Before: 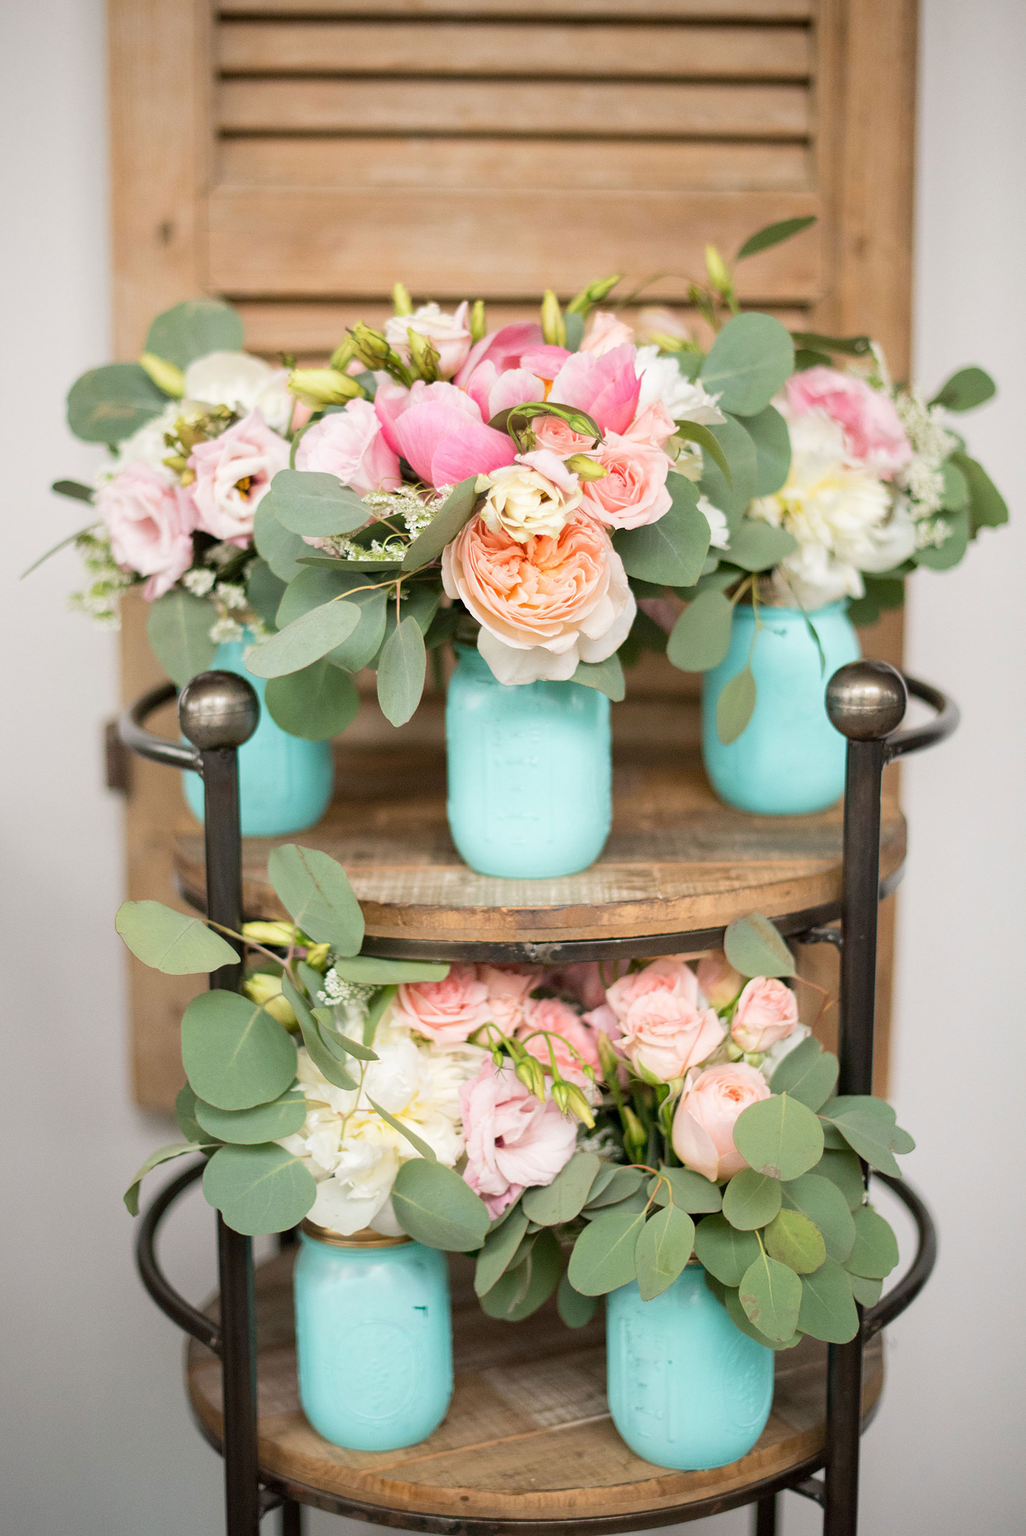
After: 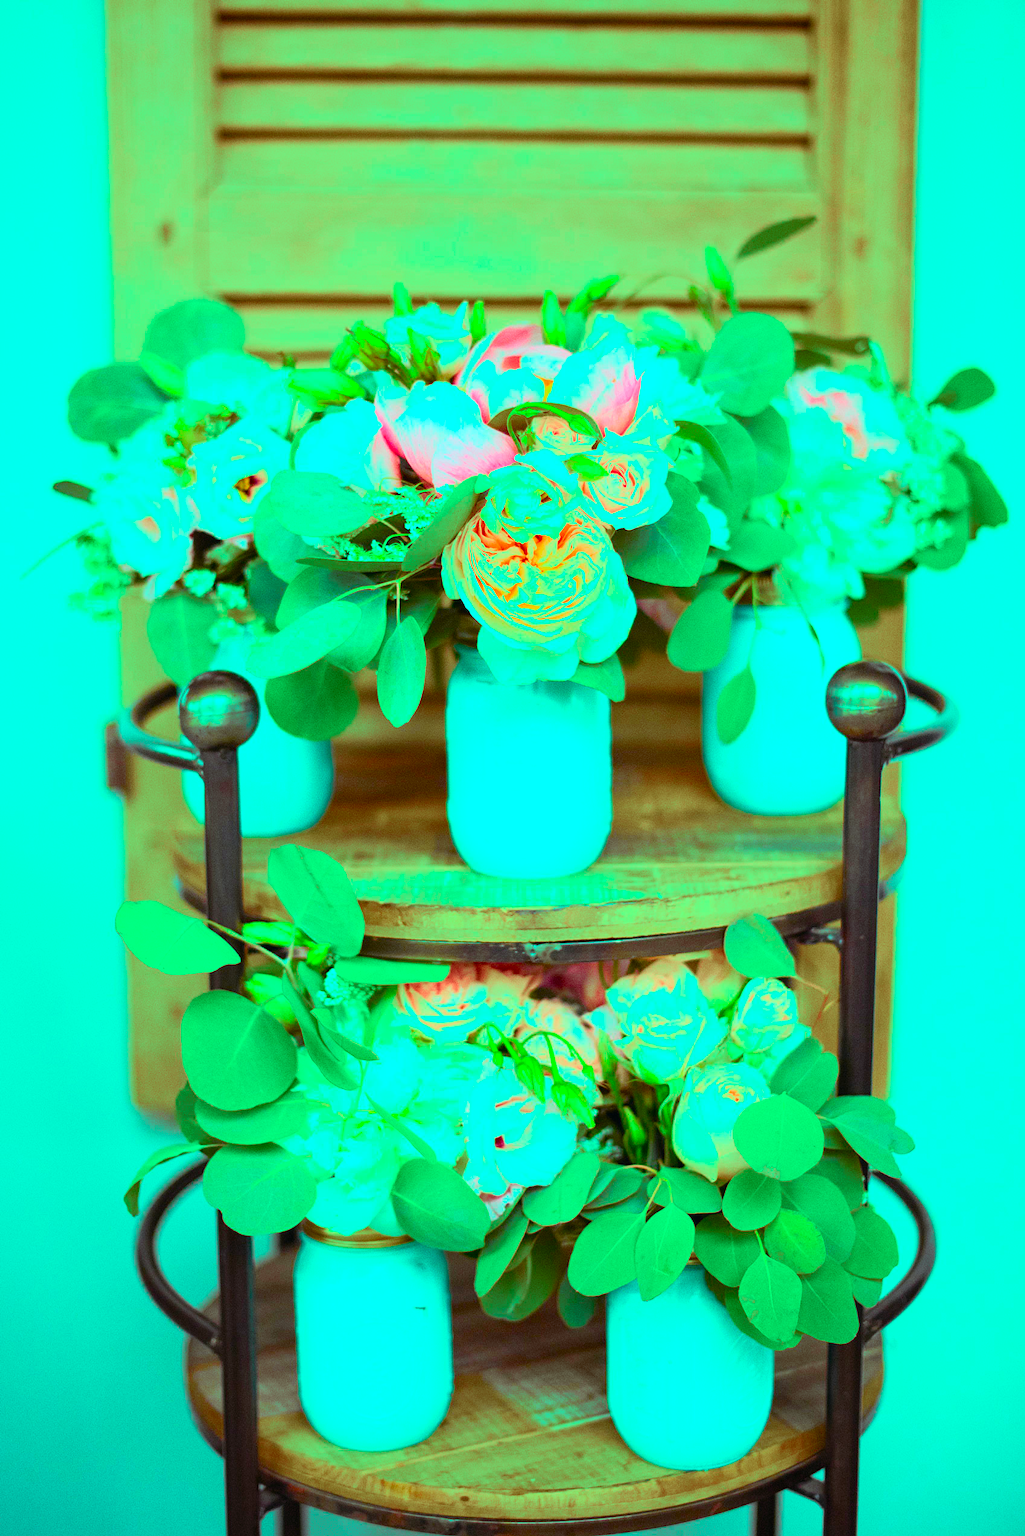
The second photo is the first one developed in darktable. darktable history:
color balance rgb: shadows lift › luminance 0.49%, shadows lift › chroma 6.83%, shadows lift › hue 300.29°, power › hue 208.98°, highlights gain › luminance 20.24%, highlights gain › chroma 13.17%, highlights gain › hue 173.85°, perceptual saturation grading › global saturation 18.05%
tone curve: curves: ch0 [(0, 0.013) (0.104, 0.103) (0.258, 0.267) (0.448, 0.489) (0.709, 0.794) (0.895, 0.915) (0.994, 0.971)]; ch1 [(0, 0) (0.335, 0.298) (0.446, 0.416) (0.488, 0.488) (0.515, 0.504) (0.581, 0.615) (0.635, 0.661) (1, 1)]; ch2 [(0, 0) (0.314, 0.306) (0.436, 0.447) (0.502, 0.5) (0.538, 0.541) (0.568, 0.603) (0.641, 0.635) (0.717, 0.701) (1, 1)], color space Lab, independent channels, preserve colors none
color correction: saturation 1.34
